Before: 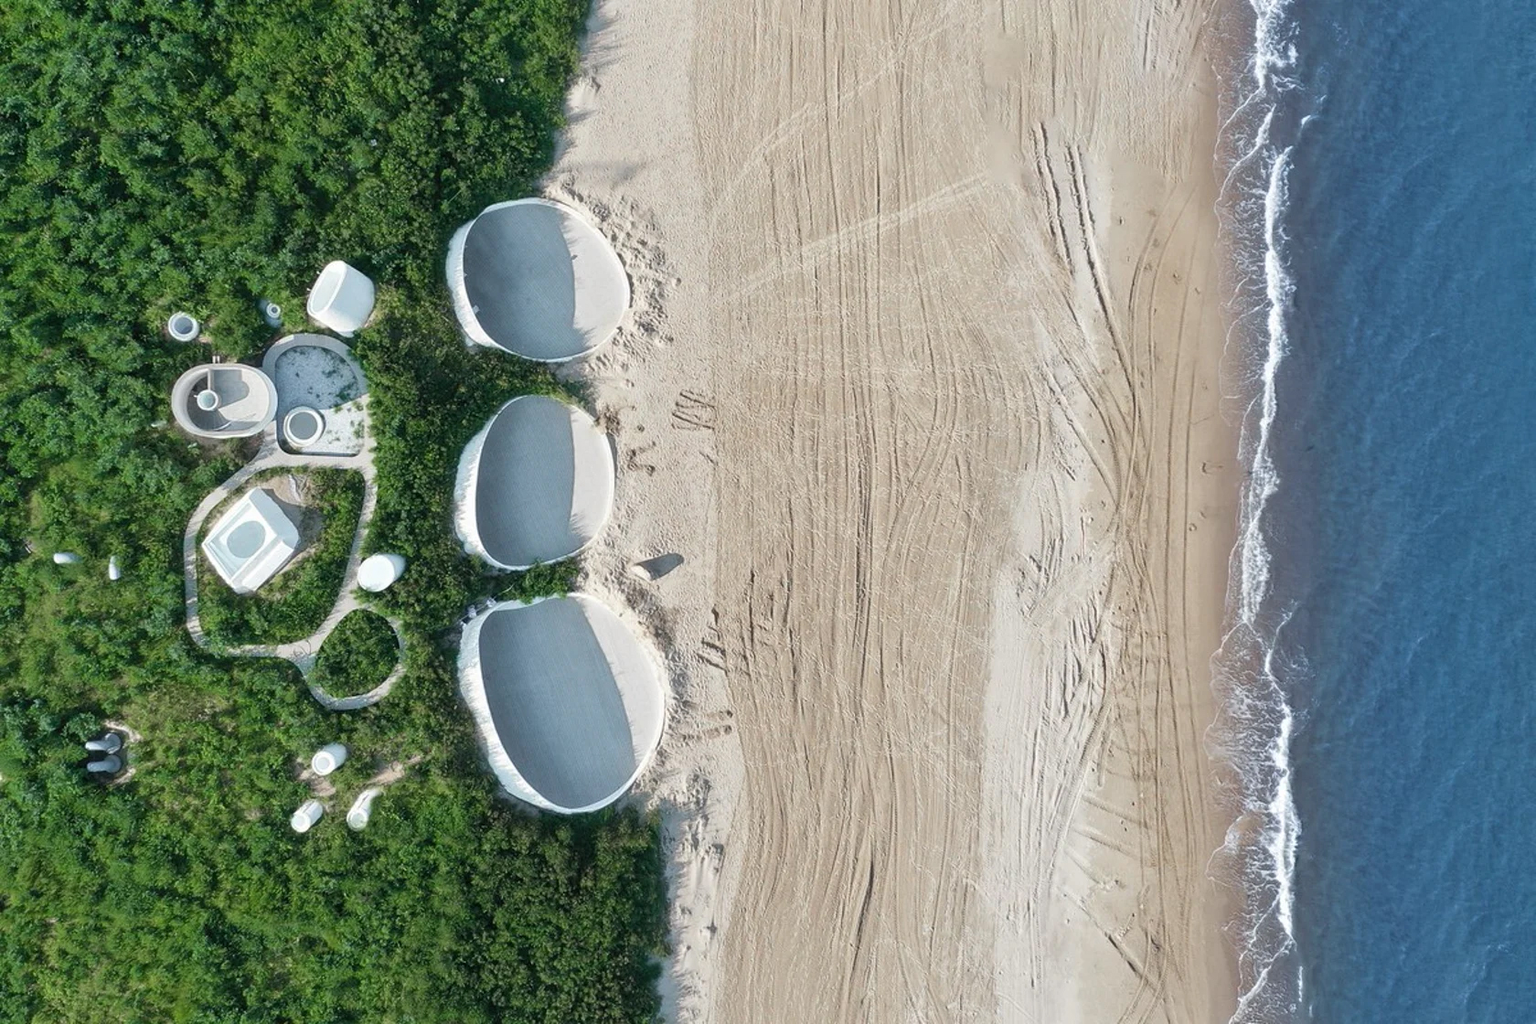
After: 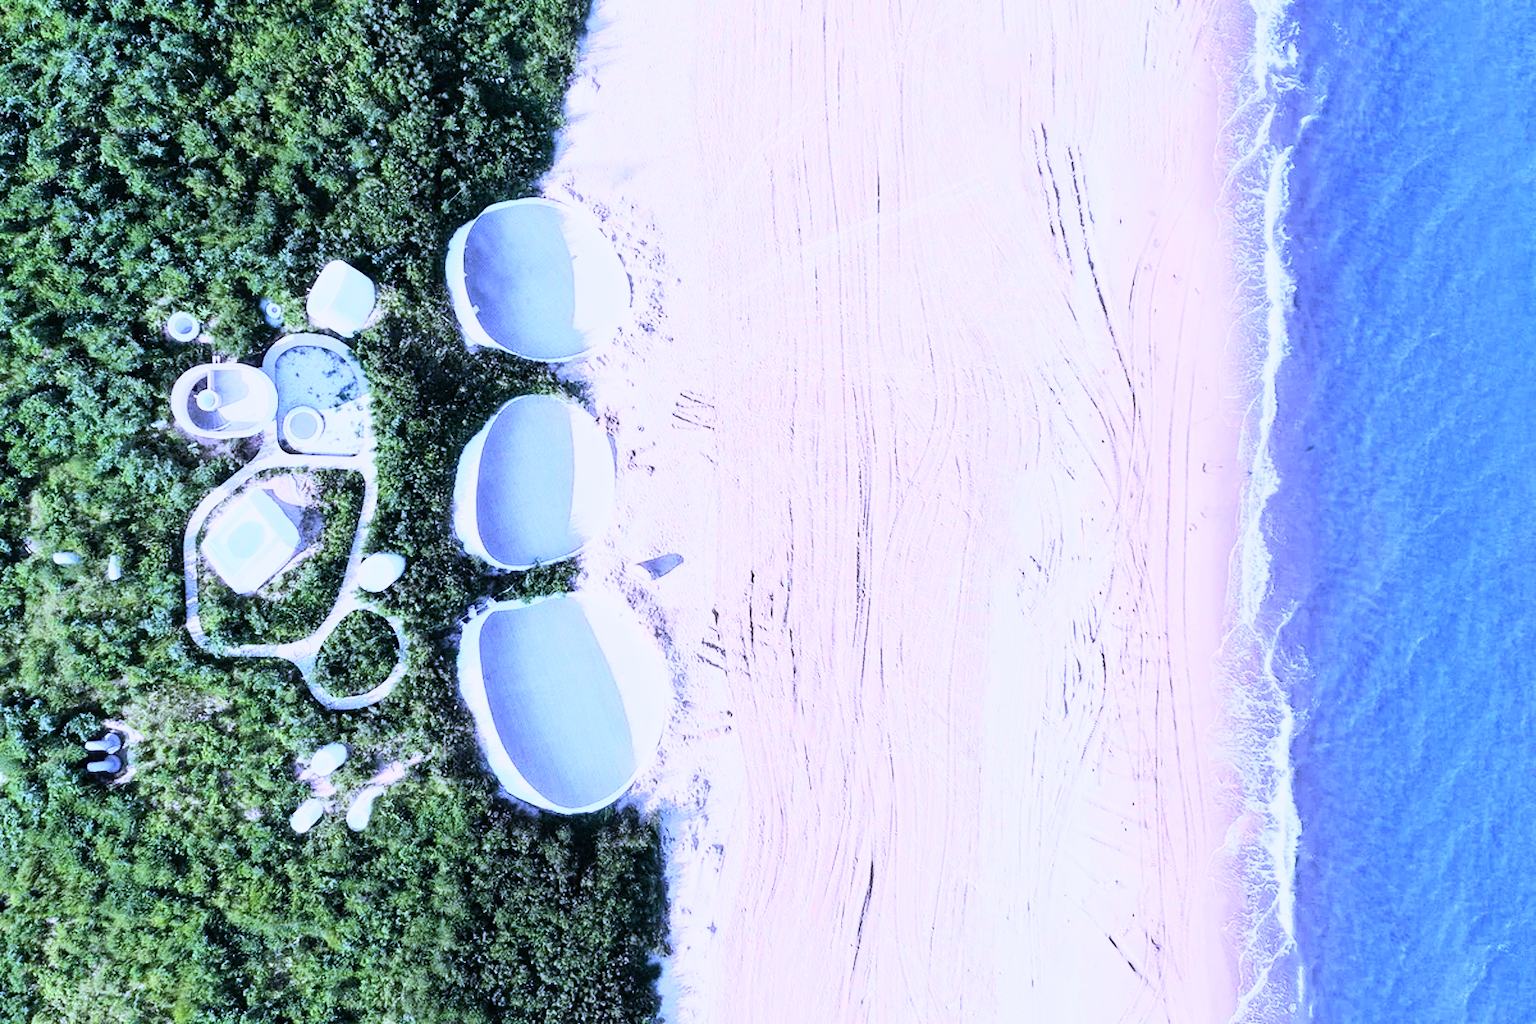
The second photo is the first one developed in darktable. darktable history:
rgb curve: curves: ch0 [(0, 0) (0.21, 0.15) (0.24, 0.21) (0.5, 0.75) (0.75, 0.96) (0.89, 0.99) (1, 1)]; ch1 [(0, 0.02) (0.21, 0.13) (0.25, 0.2) (0.5, 0.67) (0.75, 0.9) (0.89, 0.97) (1, 1)]; ch2 [(0, 0.02) (0.21, 0.13) (0.25, 0.2) (0.5, 0.67) (0.75, 0.9) (0.89, 0.97) (1, 1)], compensate middle gray true
white balance: red 0.98, blue 1.61
